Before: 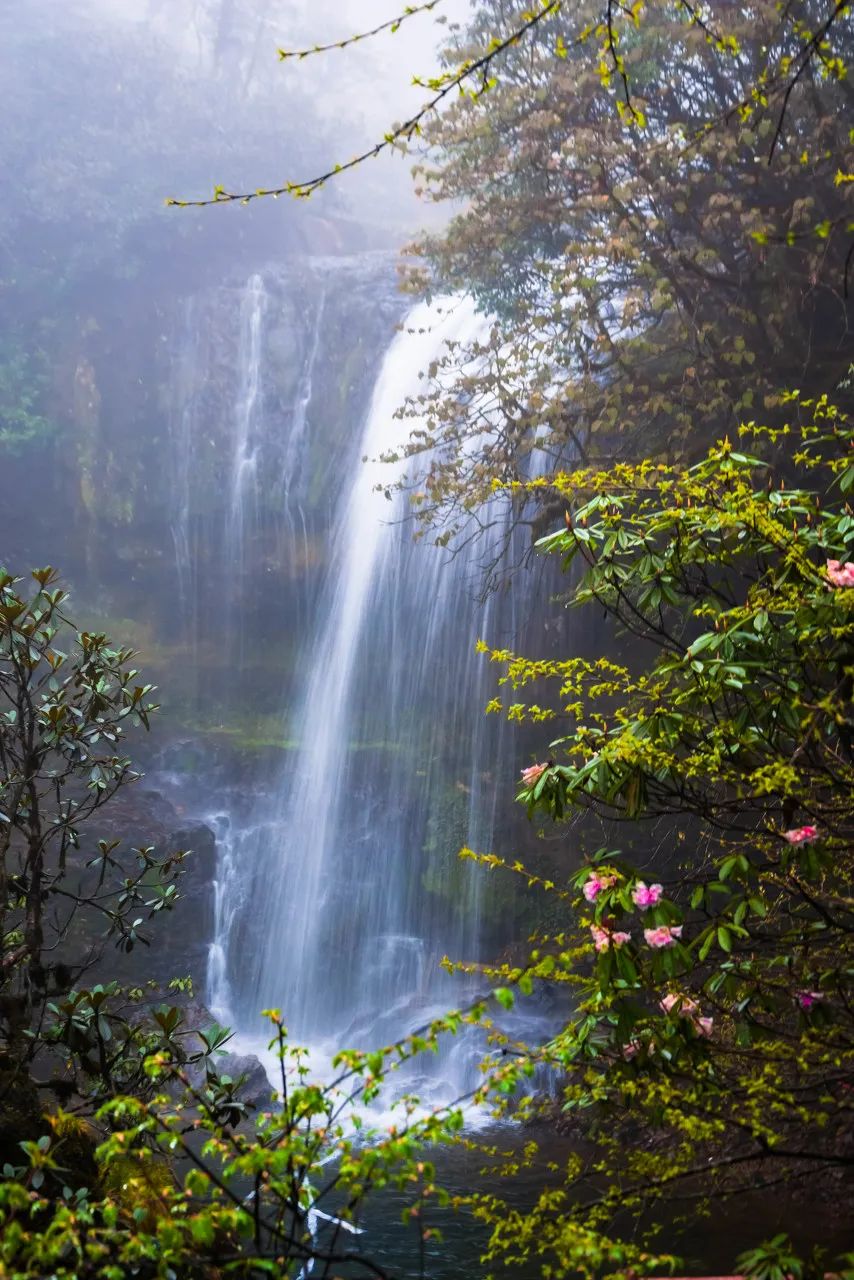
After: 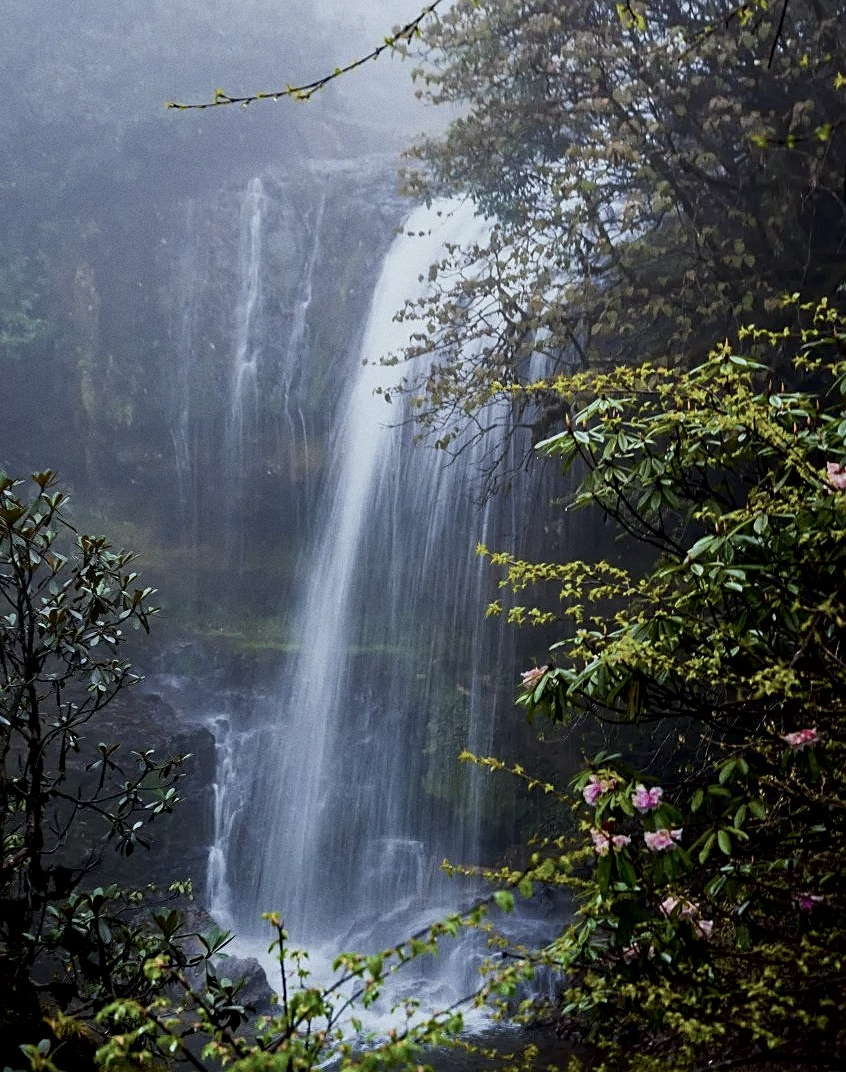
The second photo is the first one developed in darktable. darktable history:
exposure: black level correction 0.011, exposure -0.478 EV, compensate highlight preservation false
white balance: red 0.925, blue 1.046
haze removal: strength 0.02, distance 0.25, compatibility mode true, adaptive false
sharpen: on, module defaults
crop: top 7.625%, bottom 8.027%
grain: coarseness 3.21 ISO
contrast brightness saturation: contrast 0.1, saturation -0.36
tone equalizer: on, module defaults
